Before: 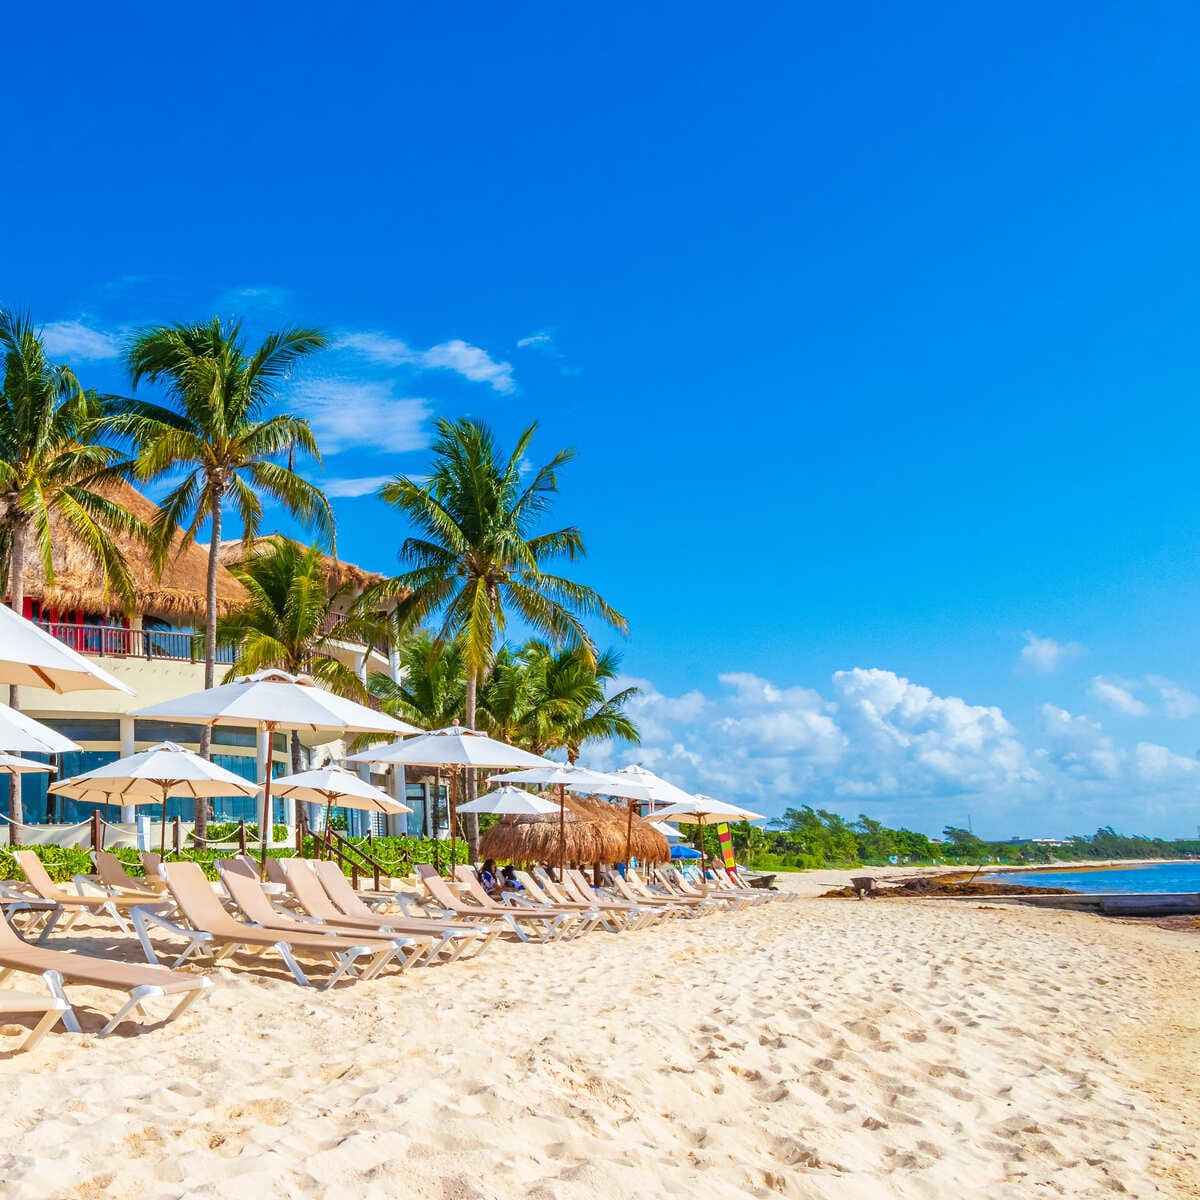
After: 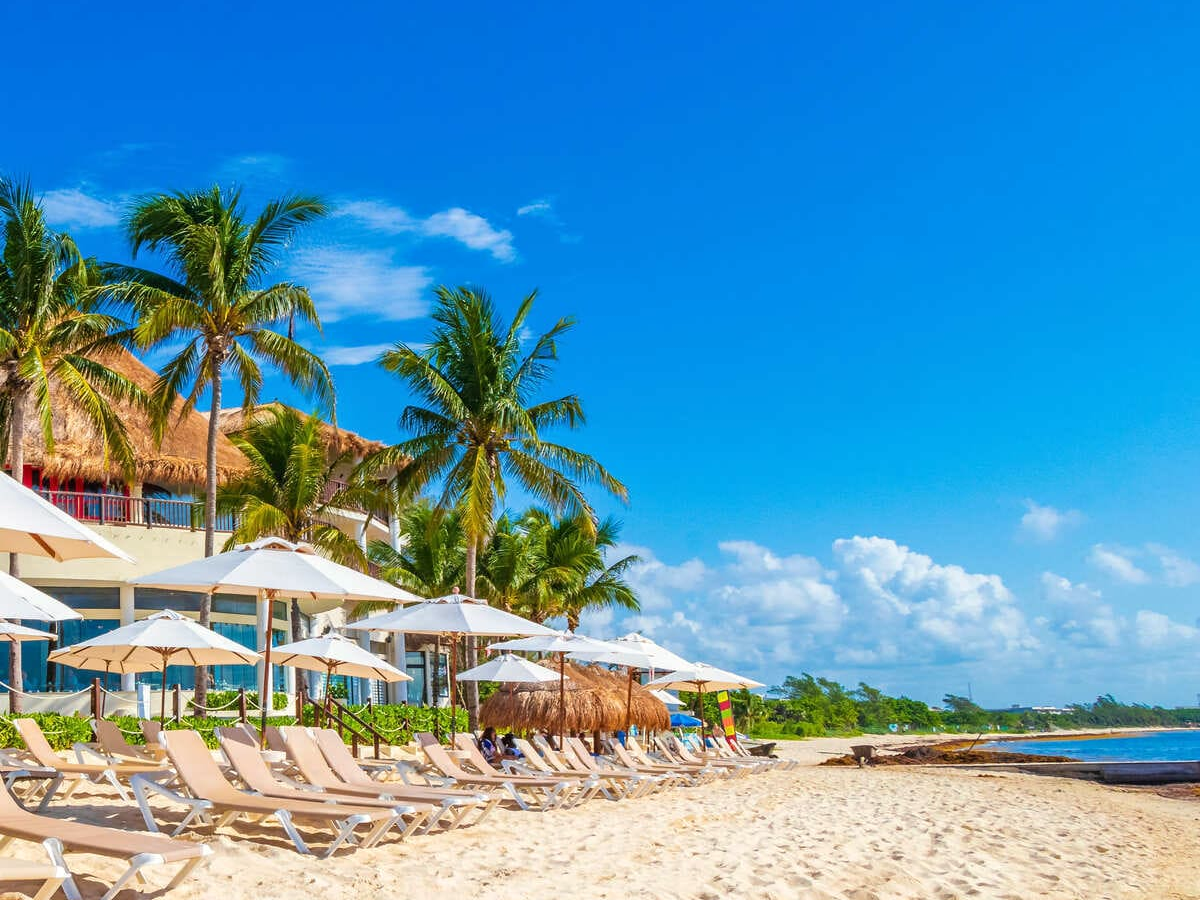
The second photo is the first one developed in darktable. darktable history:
crop: top 11.038%, bottom 13.962%
local contrast: mode bilateral grid, contrast 15, coarseness 36, detail 105%, midtone range 0.2
white balance: red 1.009, blue 0.985
